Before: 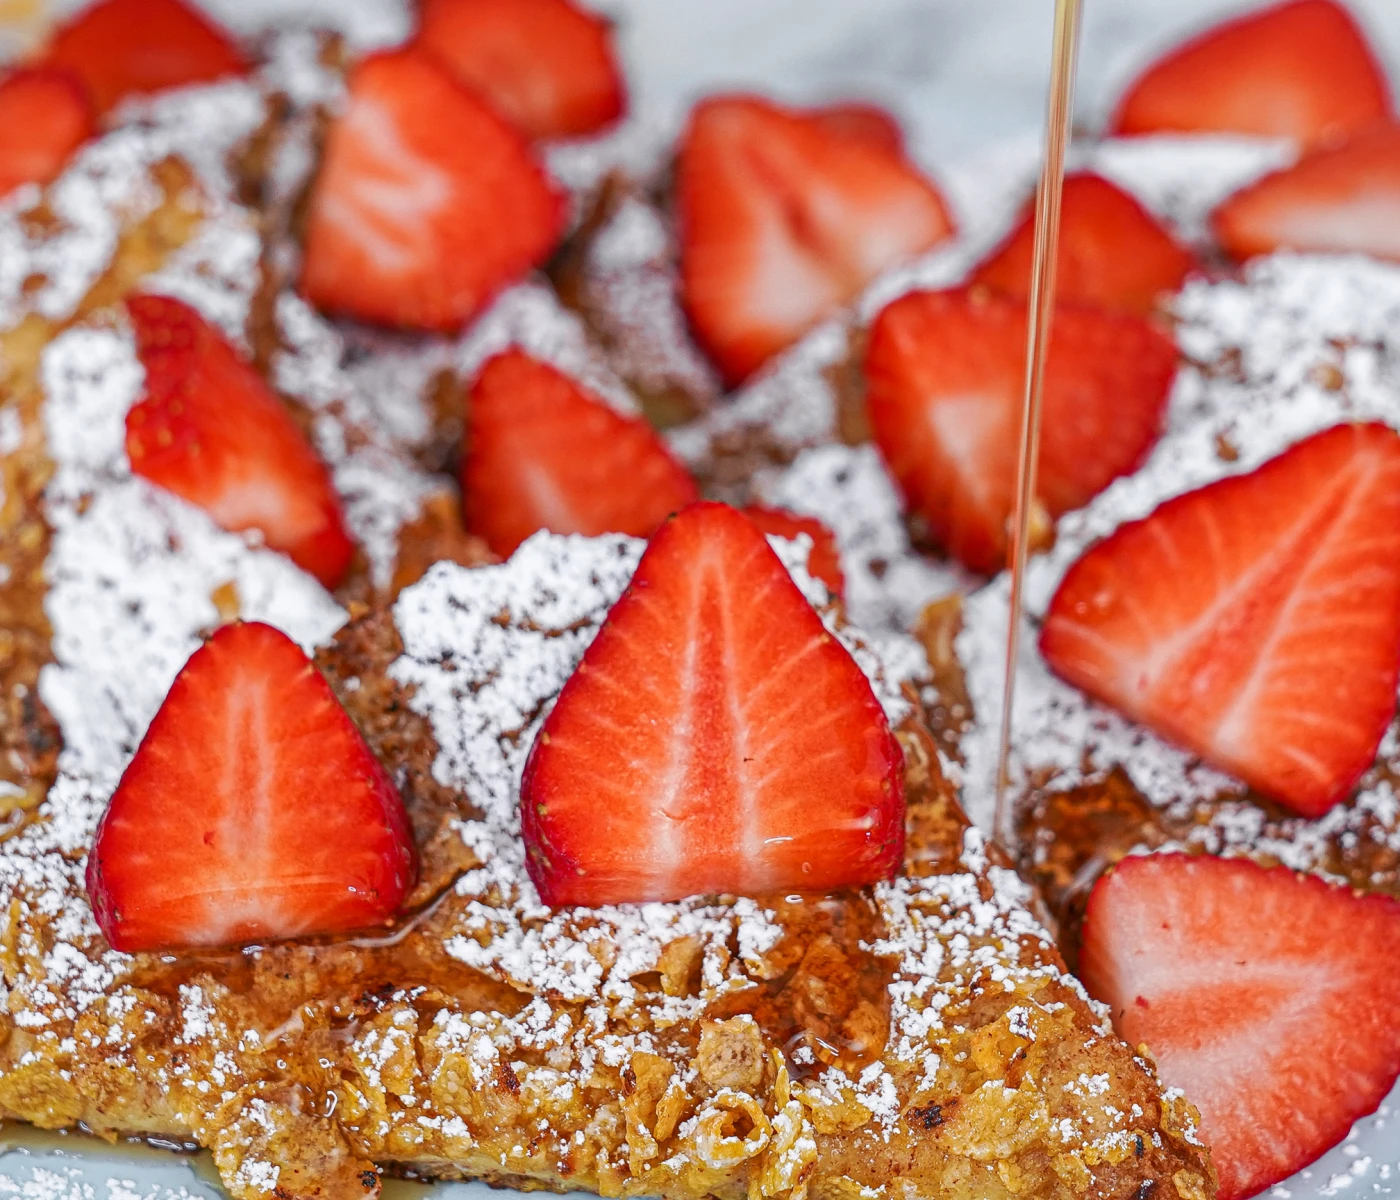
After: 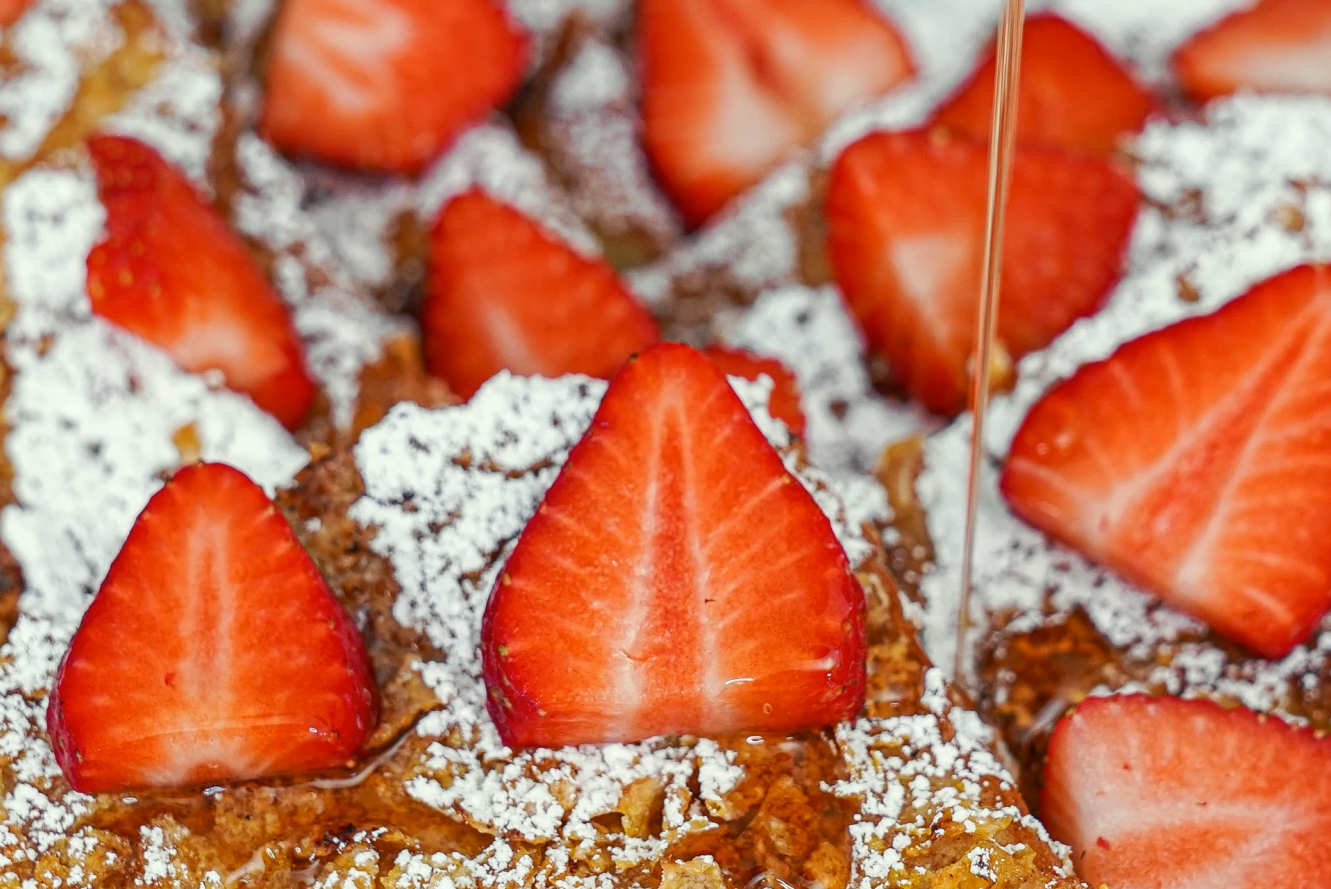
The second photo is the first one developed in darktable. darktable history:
crop and rotate: left 2.849%, top 13.293%, right 2.015%, bottom 12.587%
color correction: highlights a* -4.32, highlights b* 6.59
